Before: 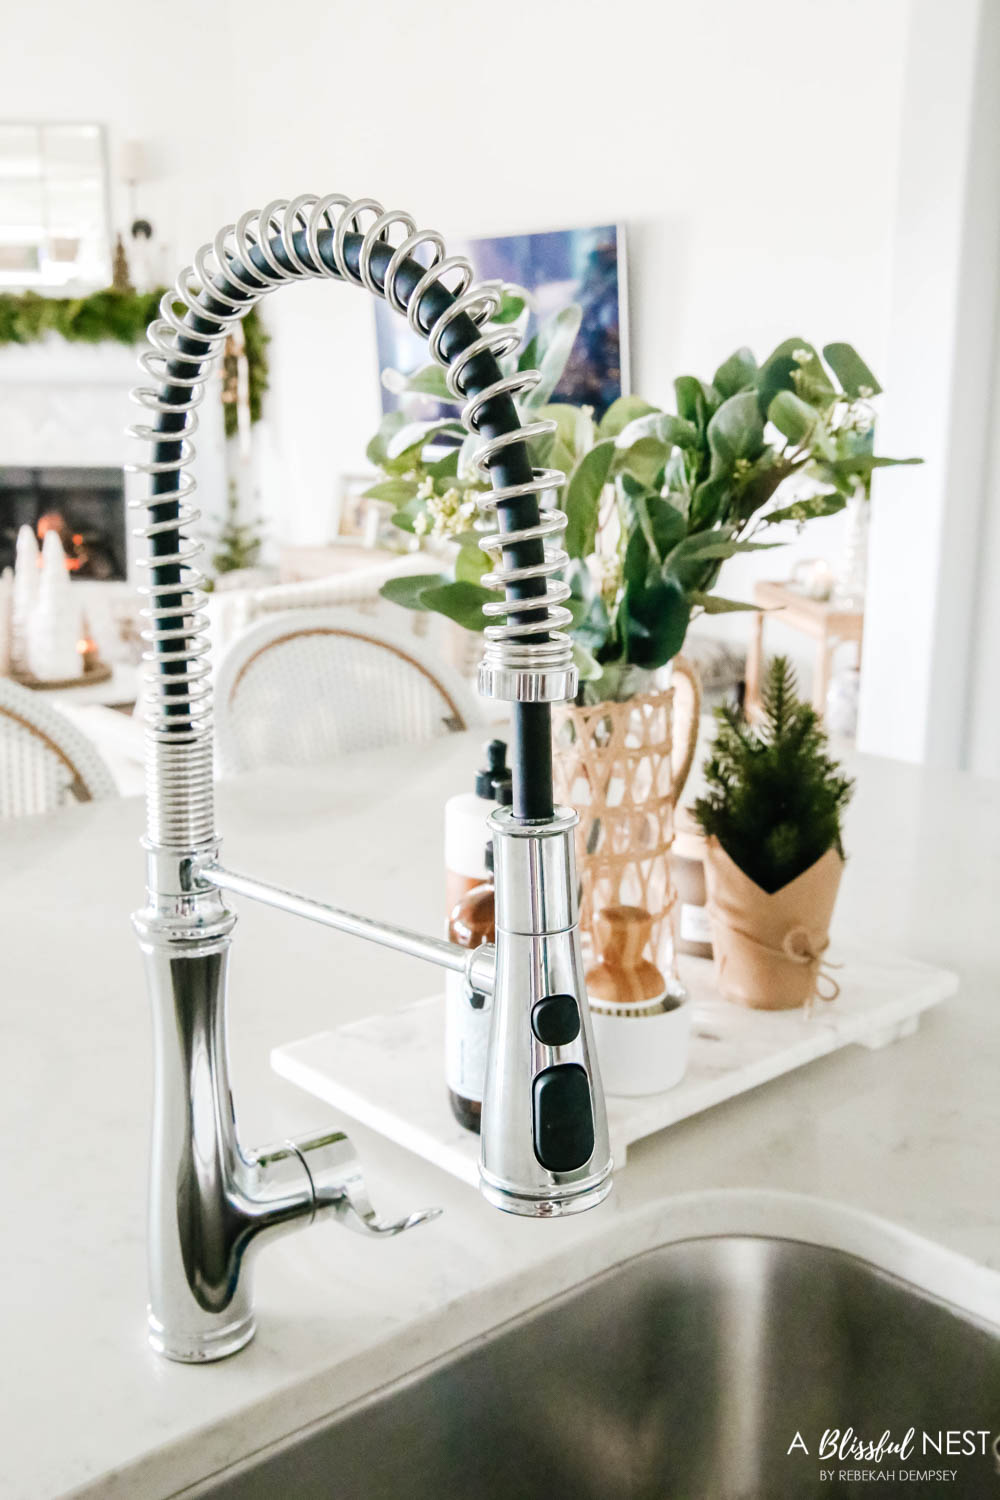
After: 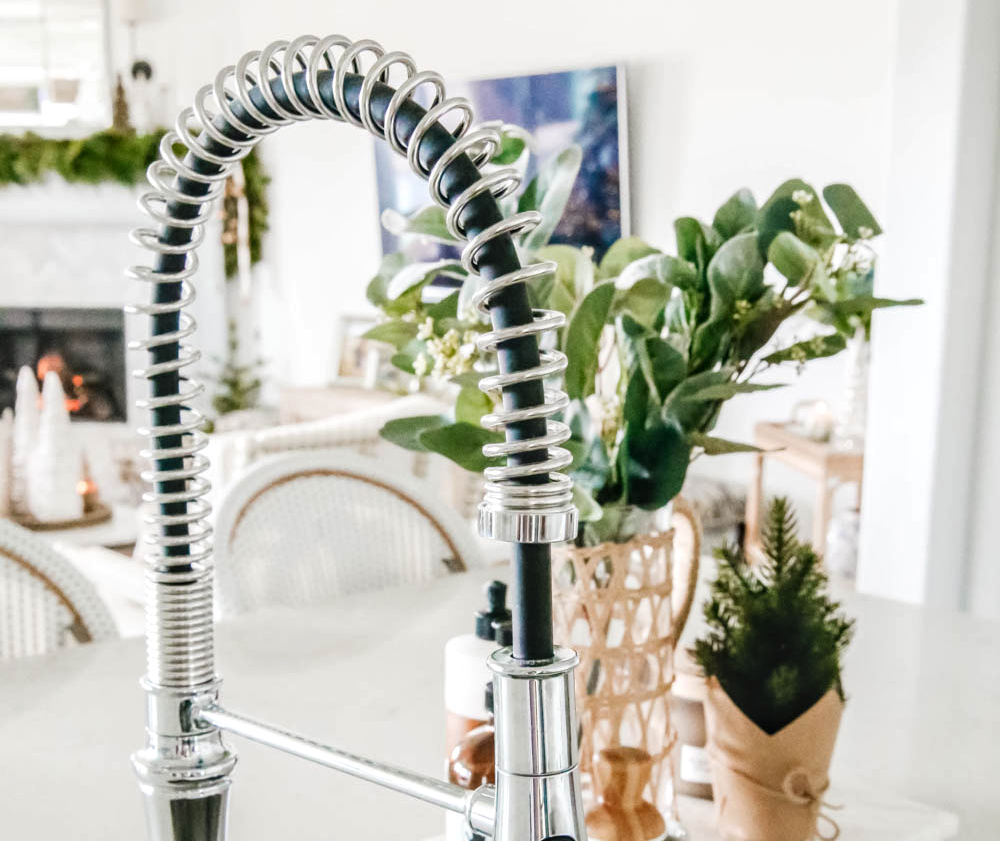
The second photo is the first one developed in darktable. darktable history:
crop and rotate: top 10.605%, bottom 33.274%
local contrast: on, module defaults
